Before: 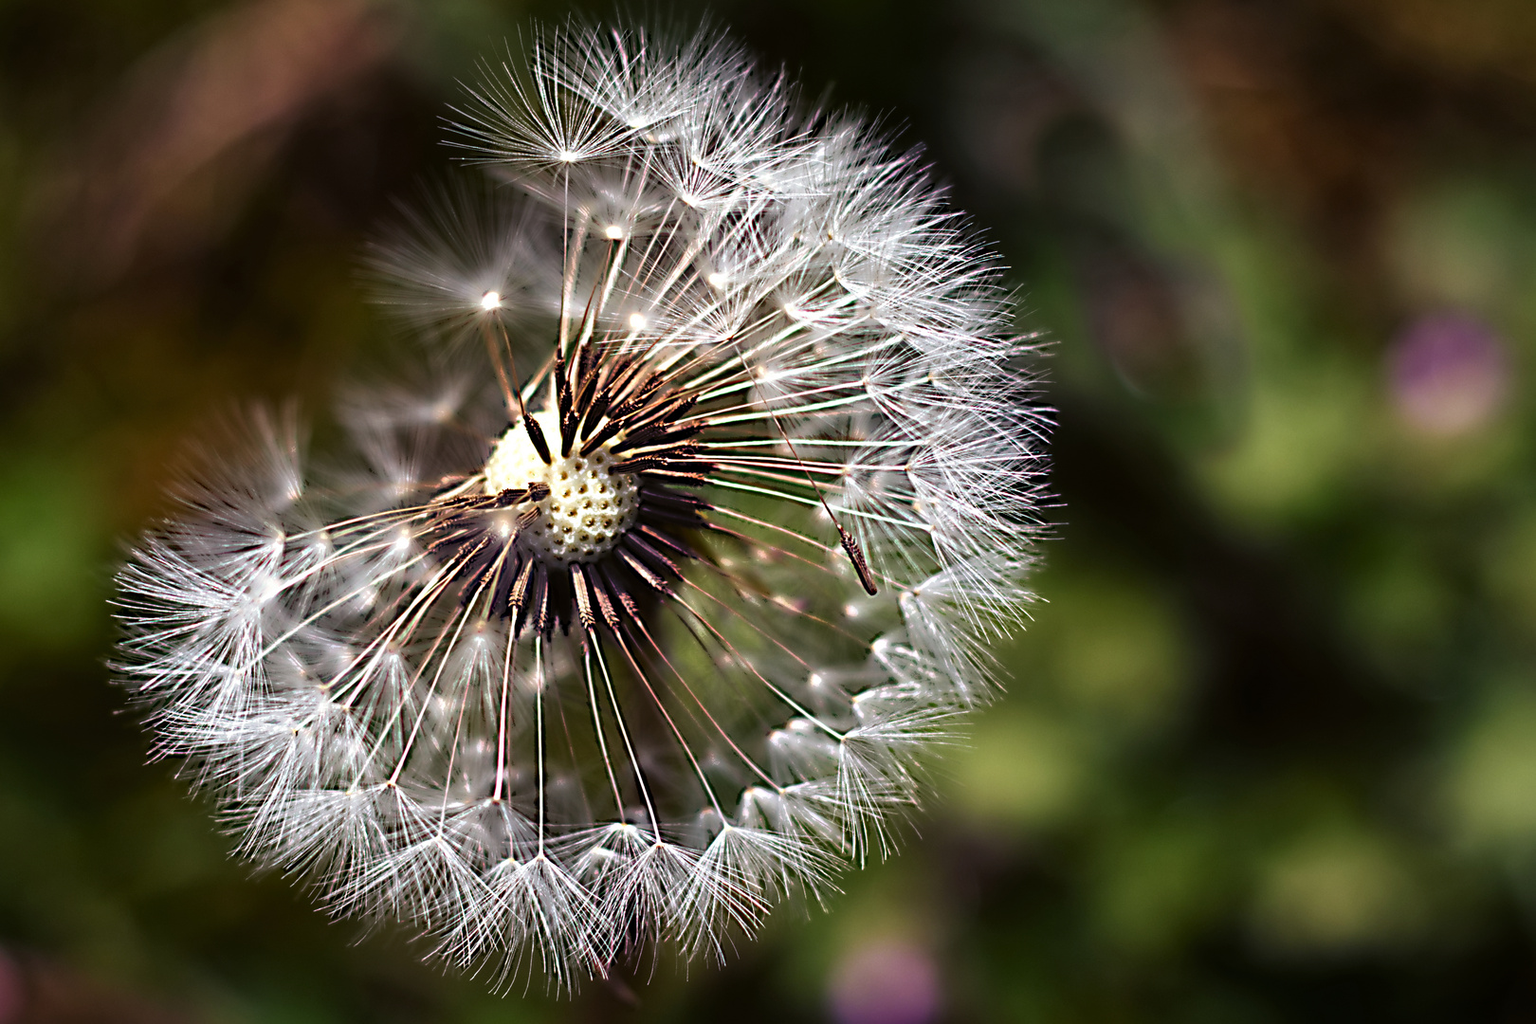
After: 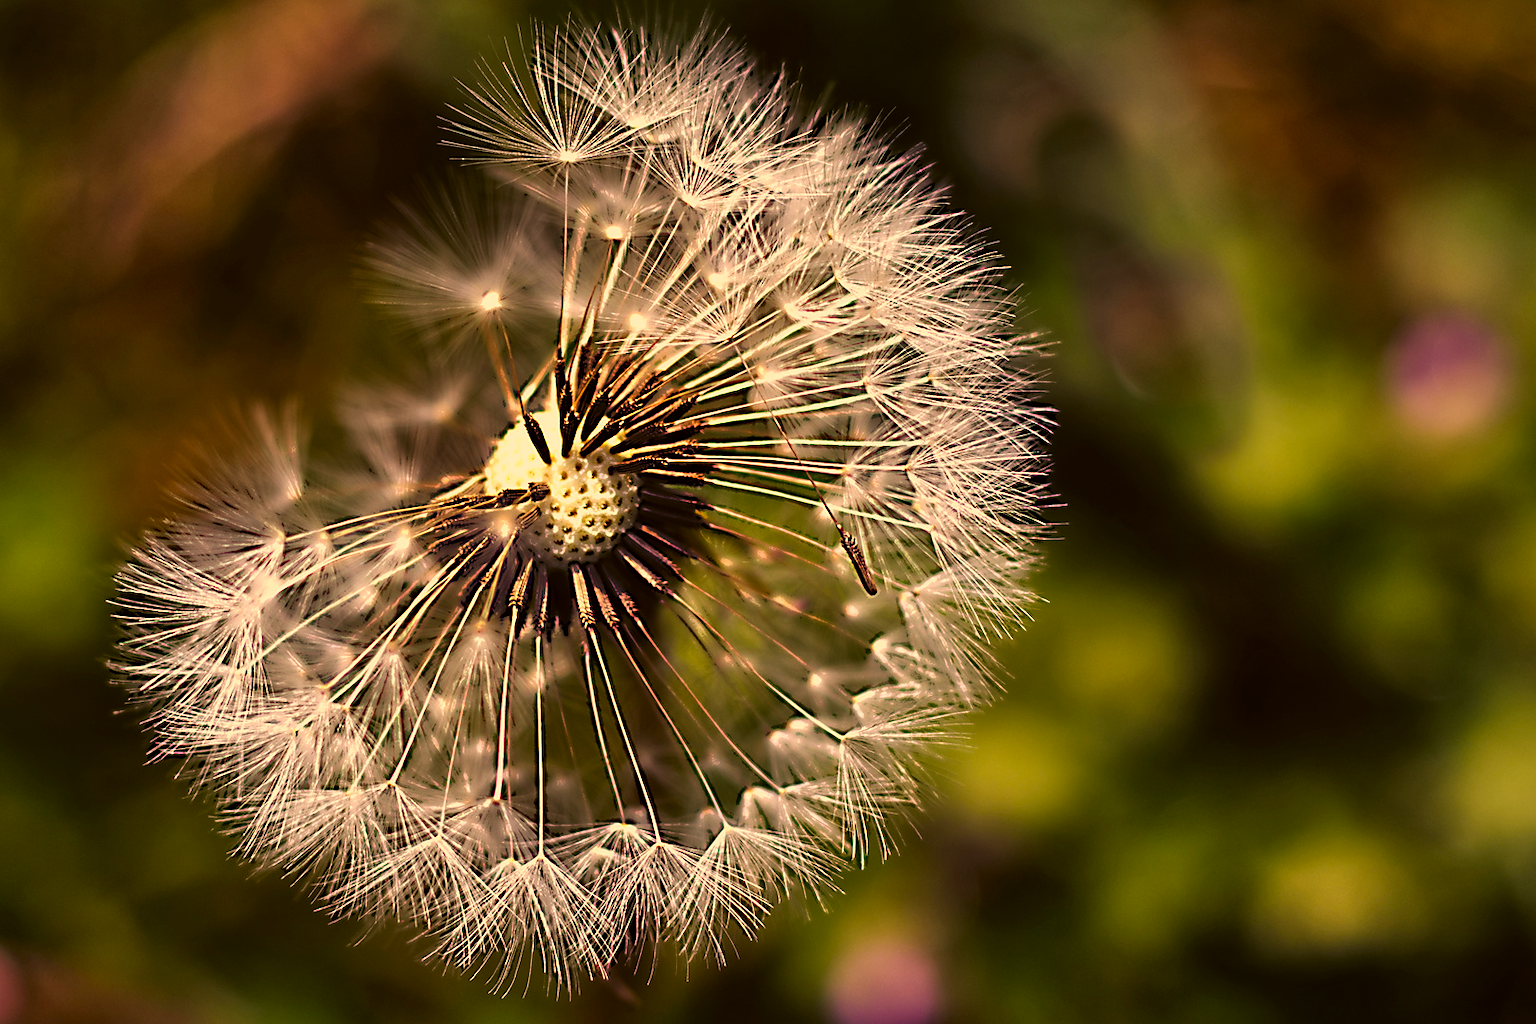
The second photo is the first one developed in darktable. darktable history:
sharpen: radius 1.458, amount 0.398, threshold 1.271
color correction: highlights a* 17.94, highlights b* 35.39, shadows a* 1.48, shadows b* 6.42, saturation 1.01
shadows and highlights: shadows 43.71, white point adjustment -1.46, soften with gaussian
